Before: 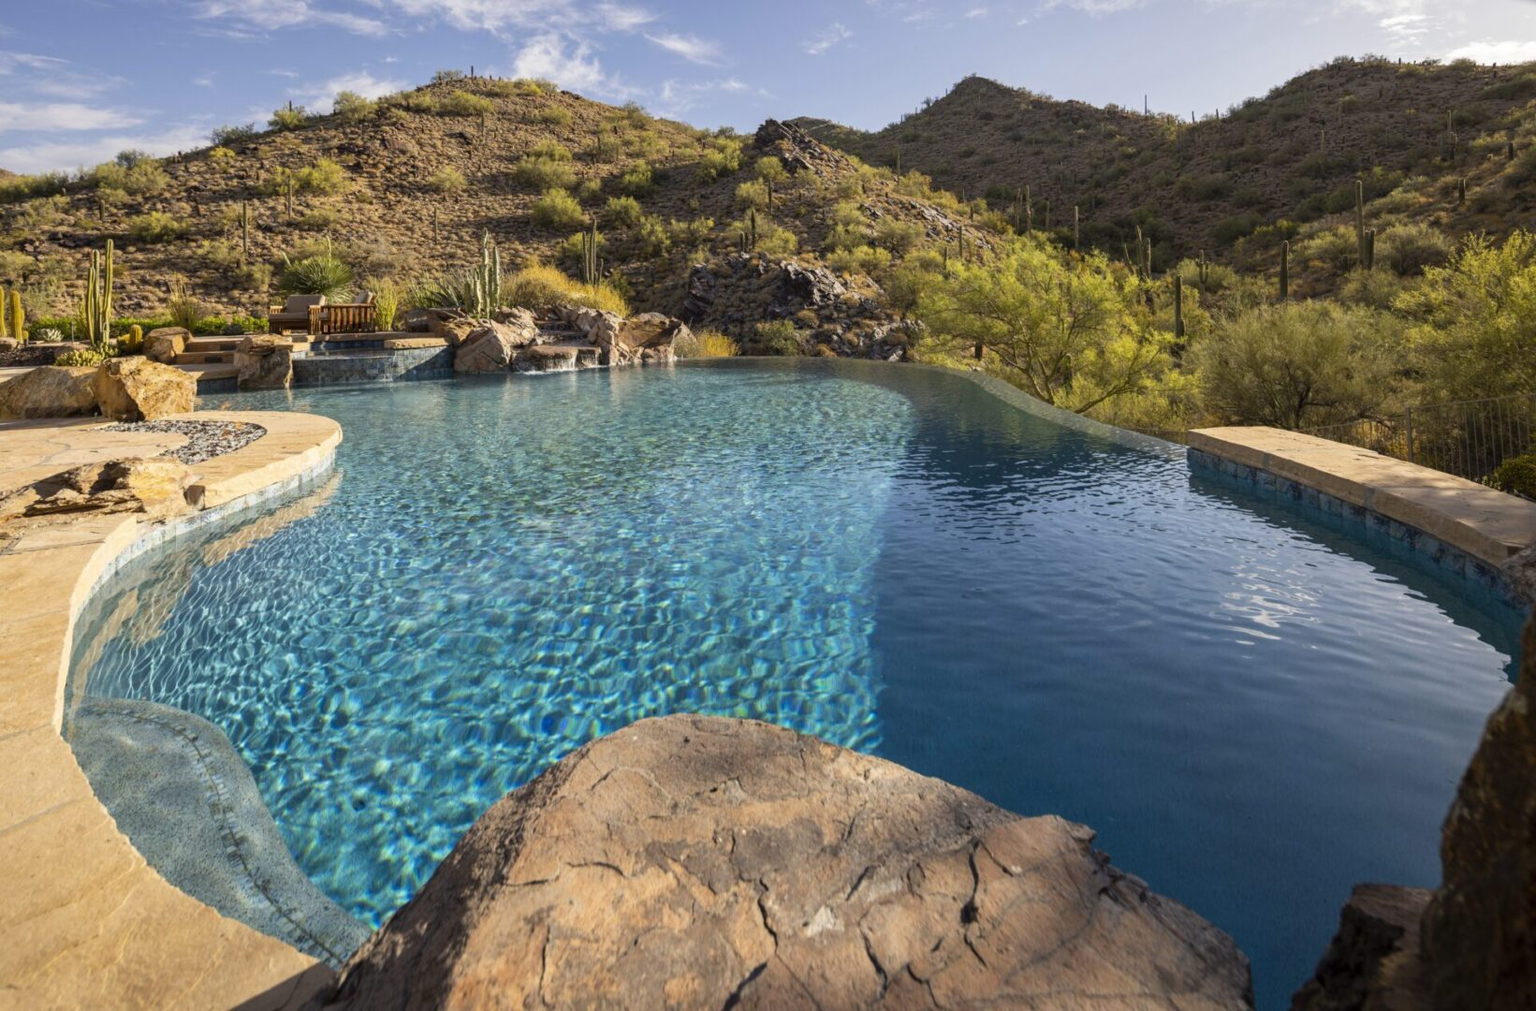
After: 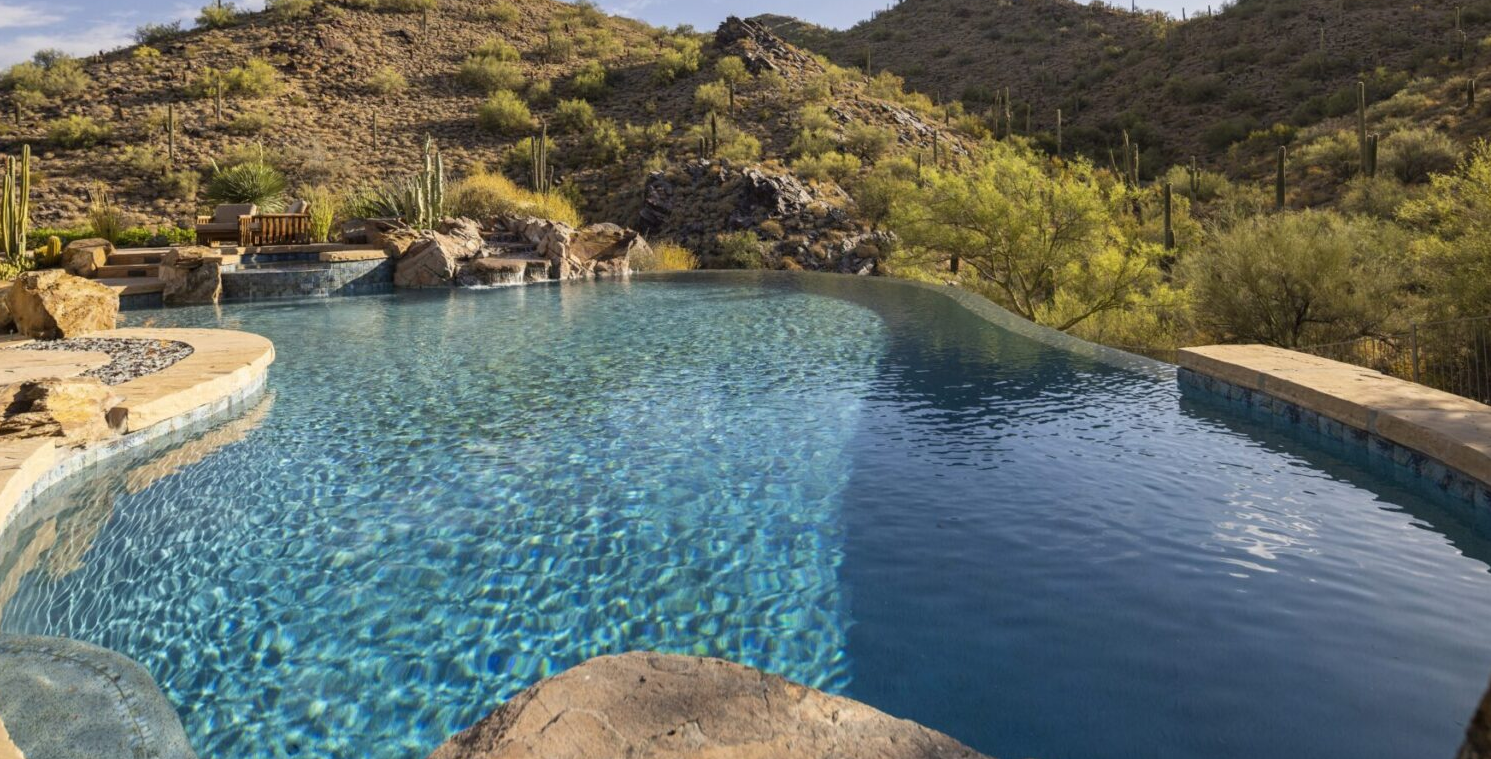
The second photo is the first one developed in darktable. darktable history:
crop: left 5.596%, top 10.314%, right 3.534%, bottom 19.395%
color balance: output saturation 98.5%
